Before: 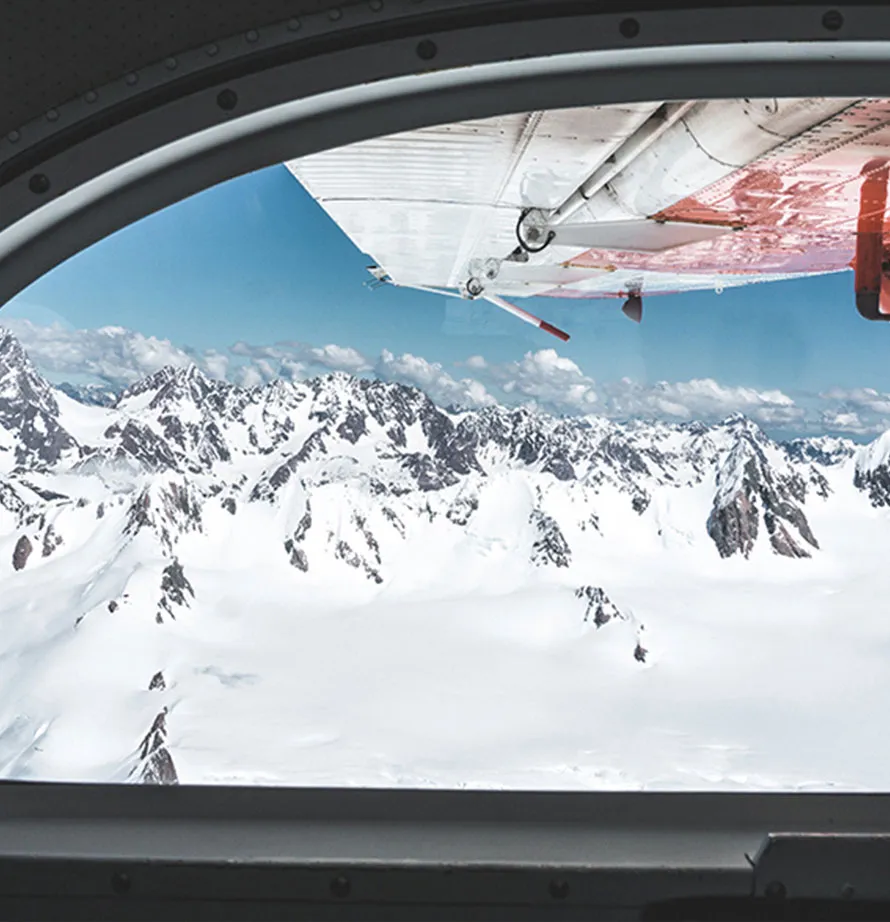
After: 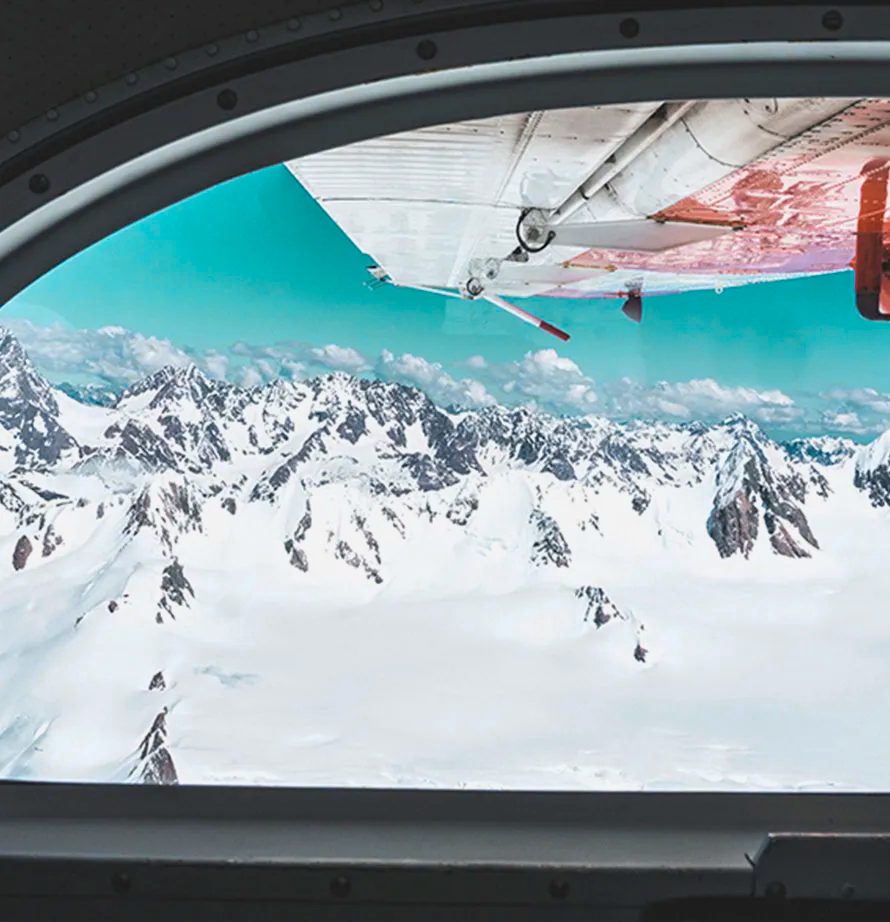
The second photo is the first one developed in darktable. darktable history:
color zones: curves: ch0 [(0.254, 0.492) (0.724, 0.62)]; ch1 [(0.25, 0.528) (0.719, 0.796)]; ch2 [(0, 0.472) (0.25, 0.5) (0.73, 0.184)]
exposure: exposure -0.157 EV, compensate highlight preservation false
